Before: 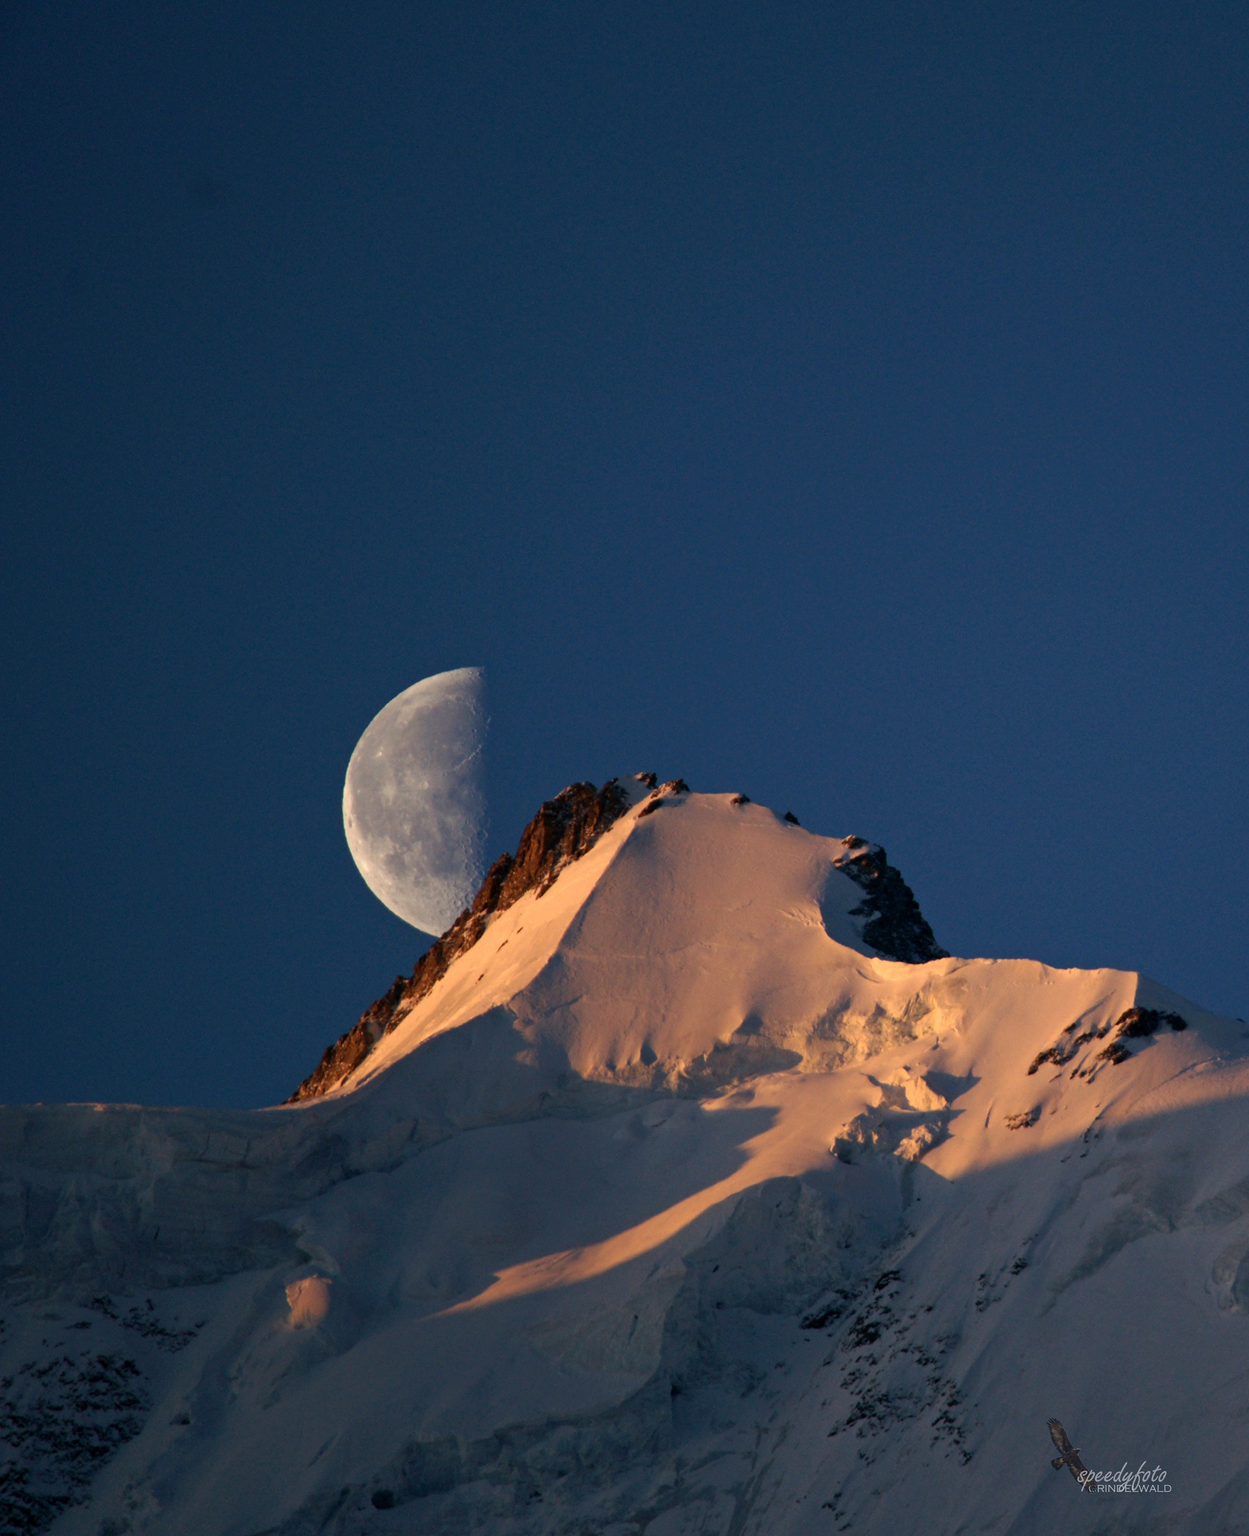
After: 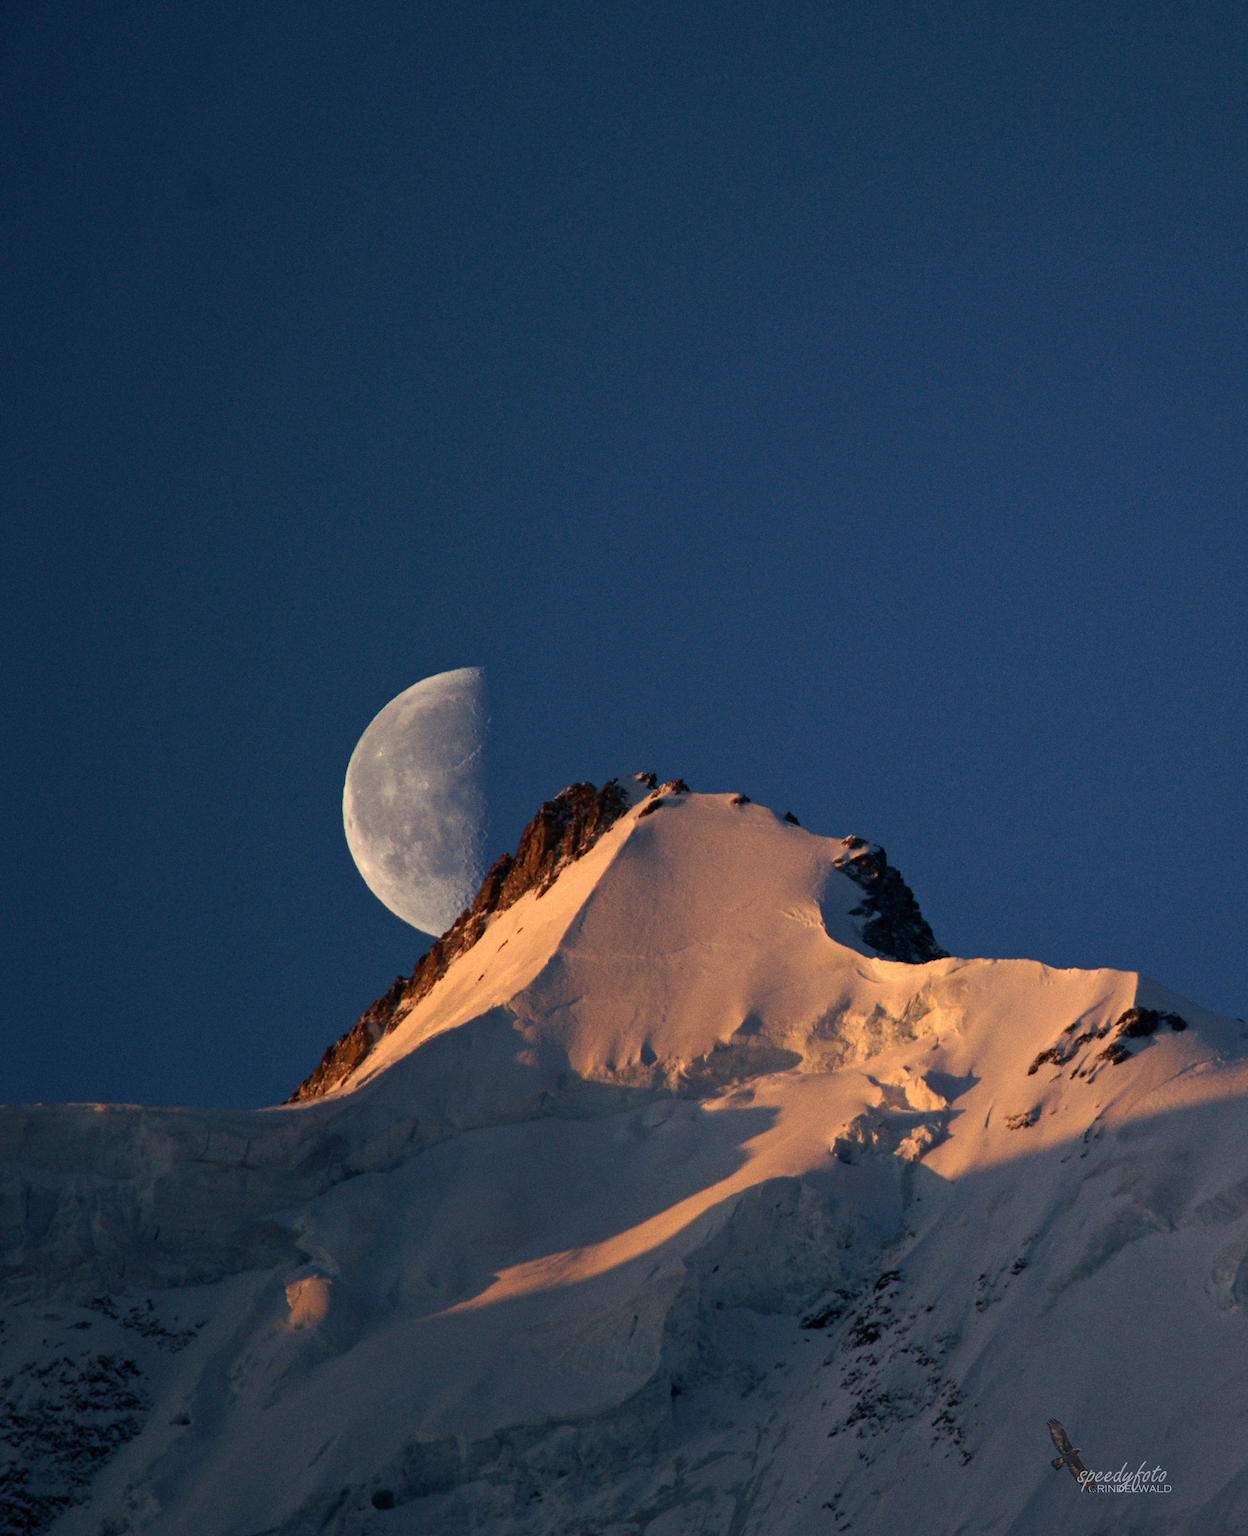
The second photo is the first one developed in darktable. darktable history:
shadows and highlights: shadows 10, white point adjustment 1, highlights -40
grain: coarseness 0.09 ISO
